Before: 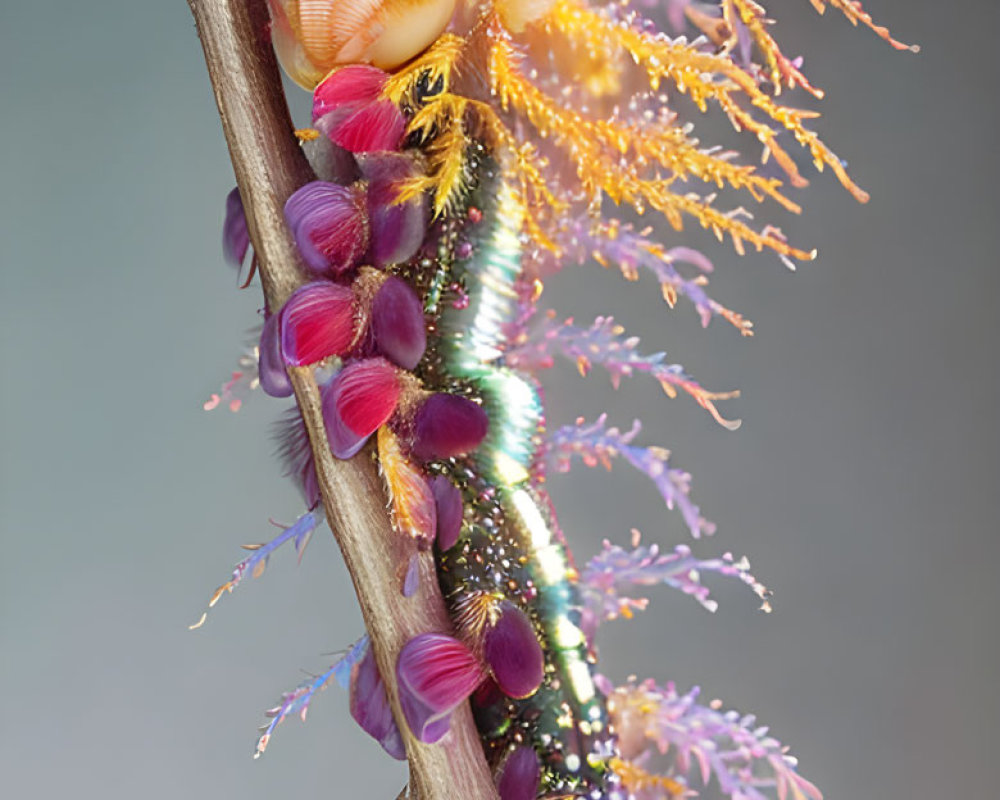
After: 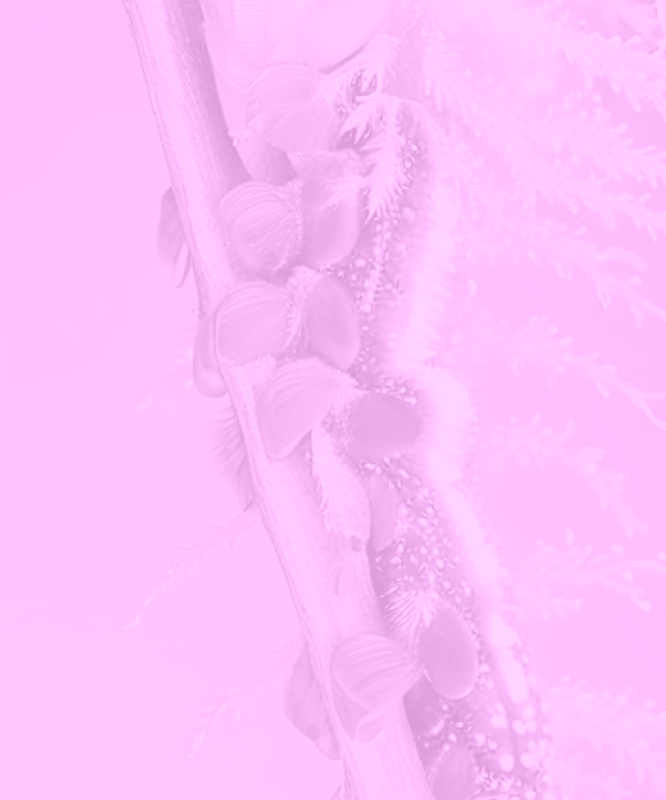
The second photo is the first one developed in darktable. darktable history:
crop and rotate: left 6.617%, right 26.717%
filmic rgb: white relative exposure 3.85 EV, hardness 4.3
colorize: hue 331.2°, saturation 75%, source mix 30.28%, lightness 70.52%, version 1
white balance: red 1.123, blue 0.83
contrast brightness saturation: contrast -0.26, saturation -0.43
